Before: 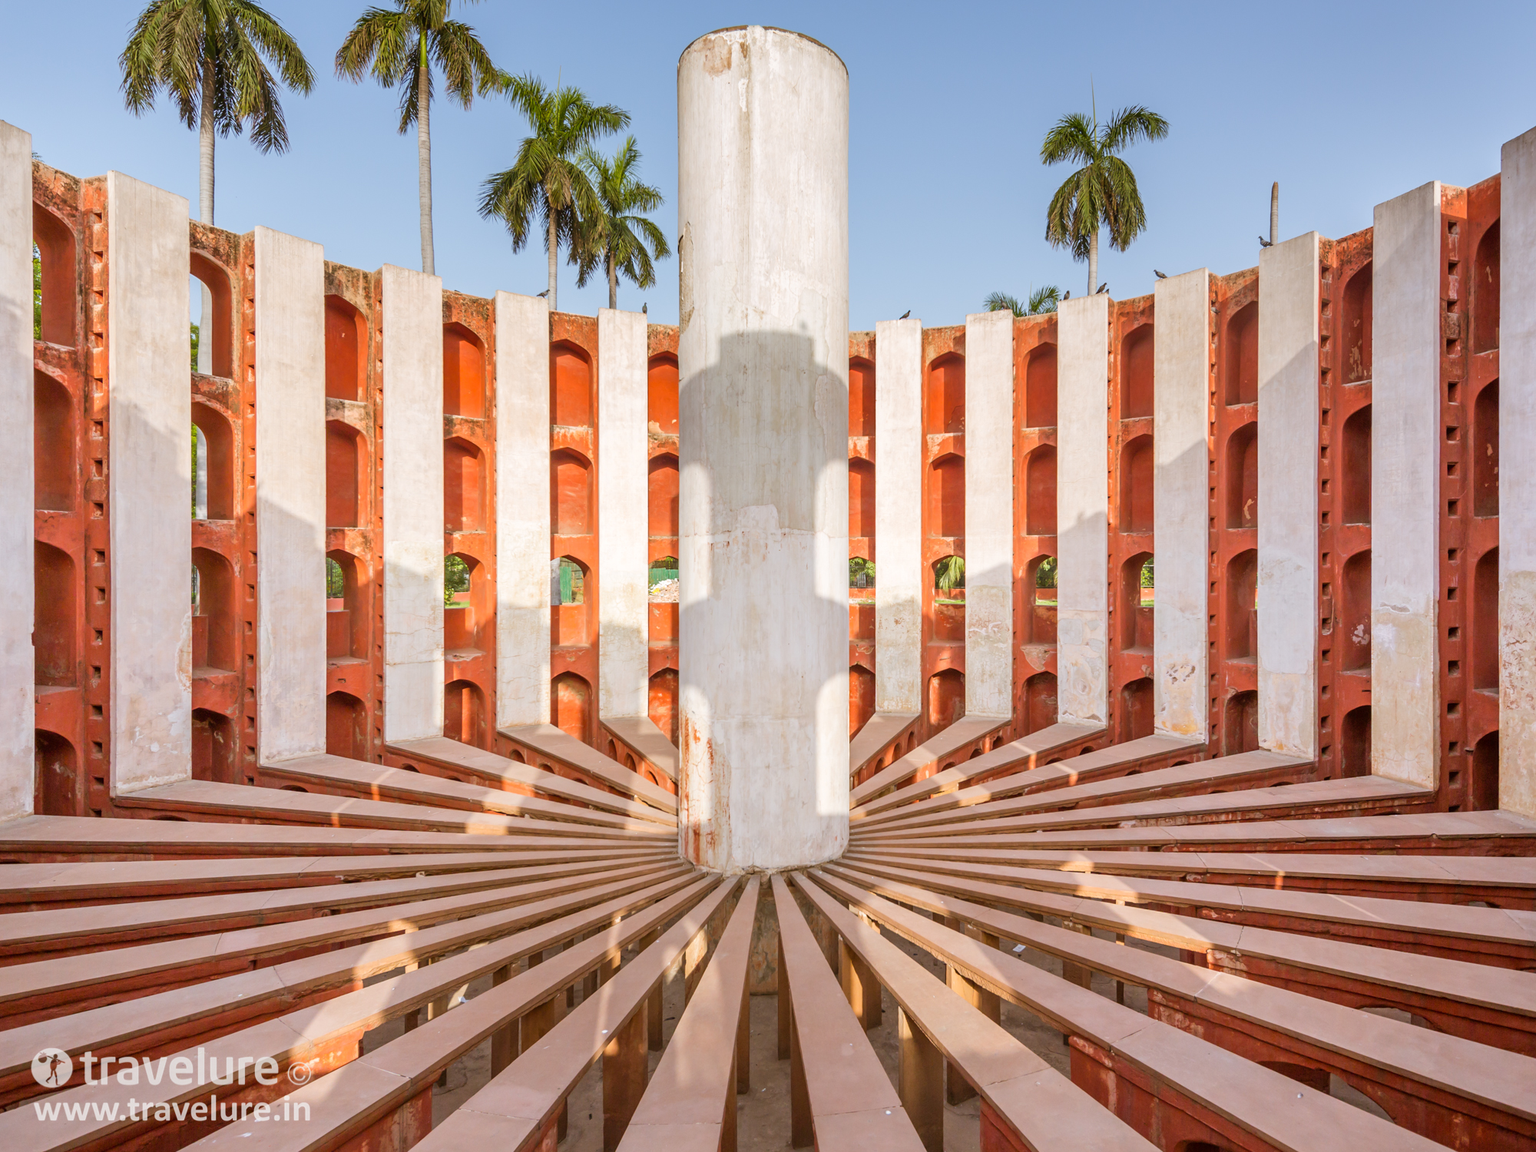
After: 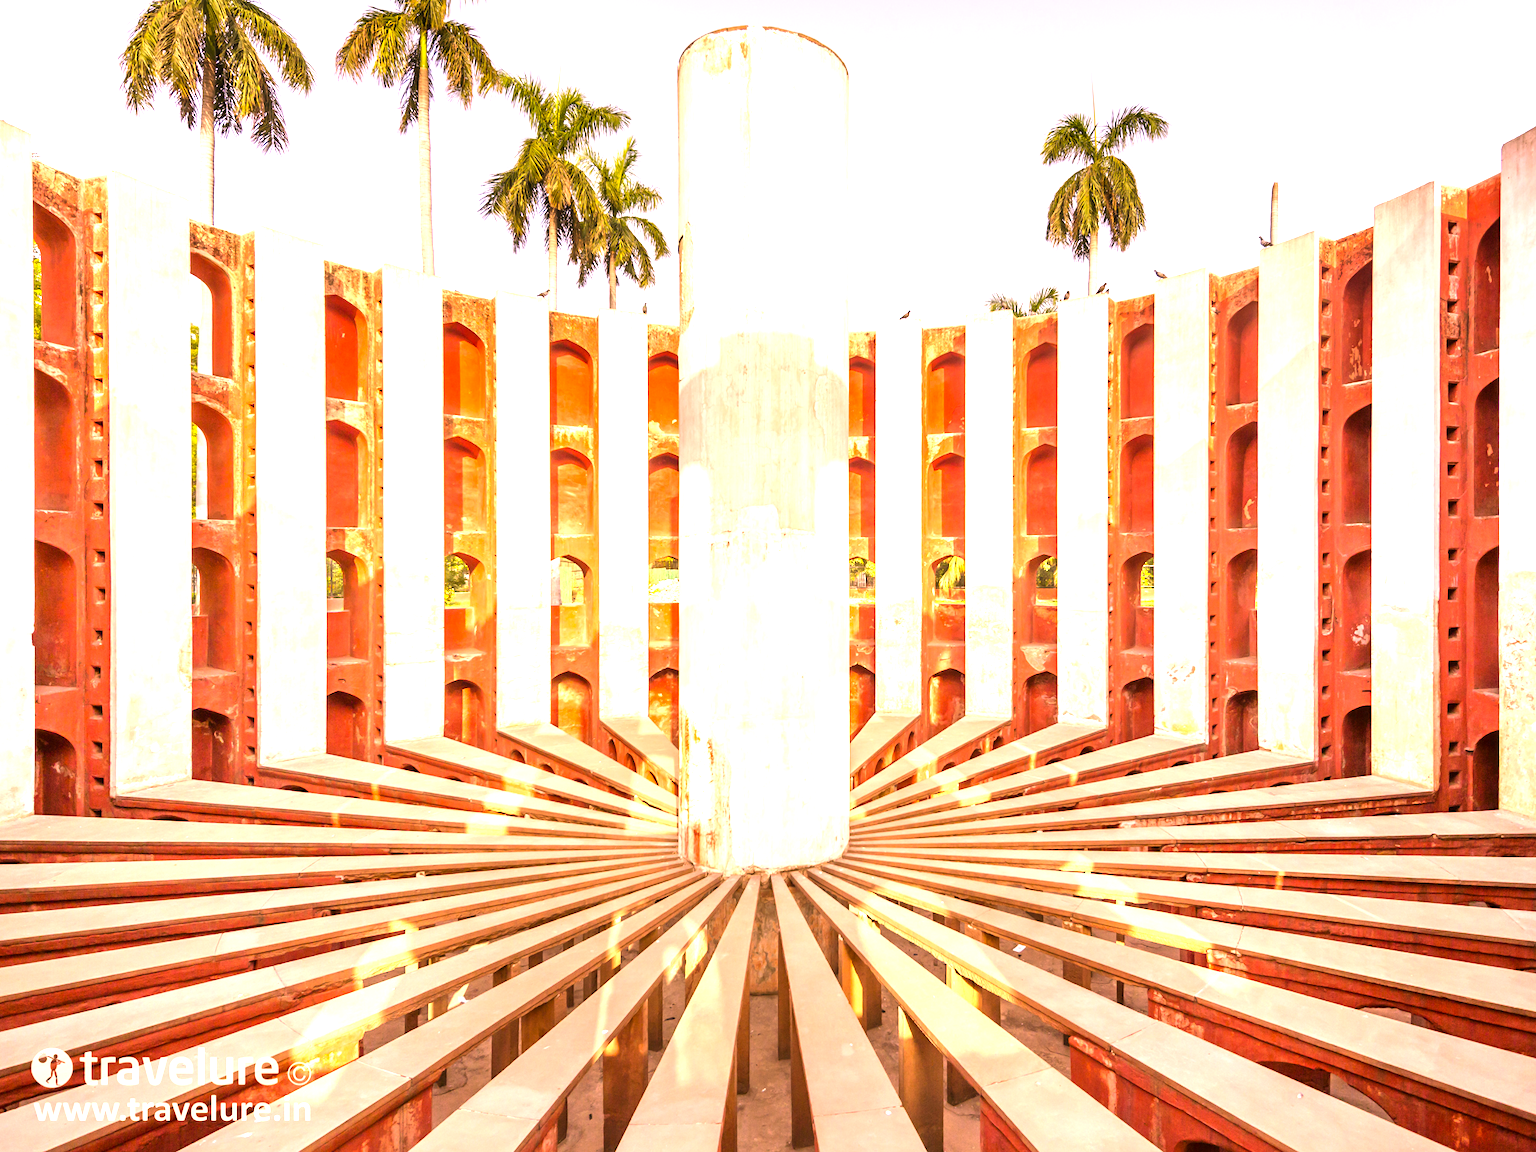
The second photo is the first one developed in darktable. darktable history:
exposure: black level correction 0, exposure 1.2 EV, compensate exposure bias true, compensate highlight preservation false
color correction: highlights a* 21.88, highlights b* 22.25
tone equalizer: -8 EV -0.417 EV, -7 EV -0.389 EV, -6 EV -0.333 EV, -5 EV -0.222 EV, -3 EV 0.222 EV, -2 EV 0.333 EV, -1 EV 0.389 EV, +0 EV 0.417 EV, edges refinement/feathering 500, mask exposure compensation -1.57 EV, preserve details no
